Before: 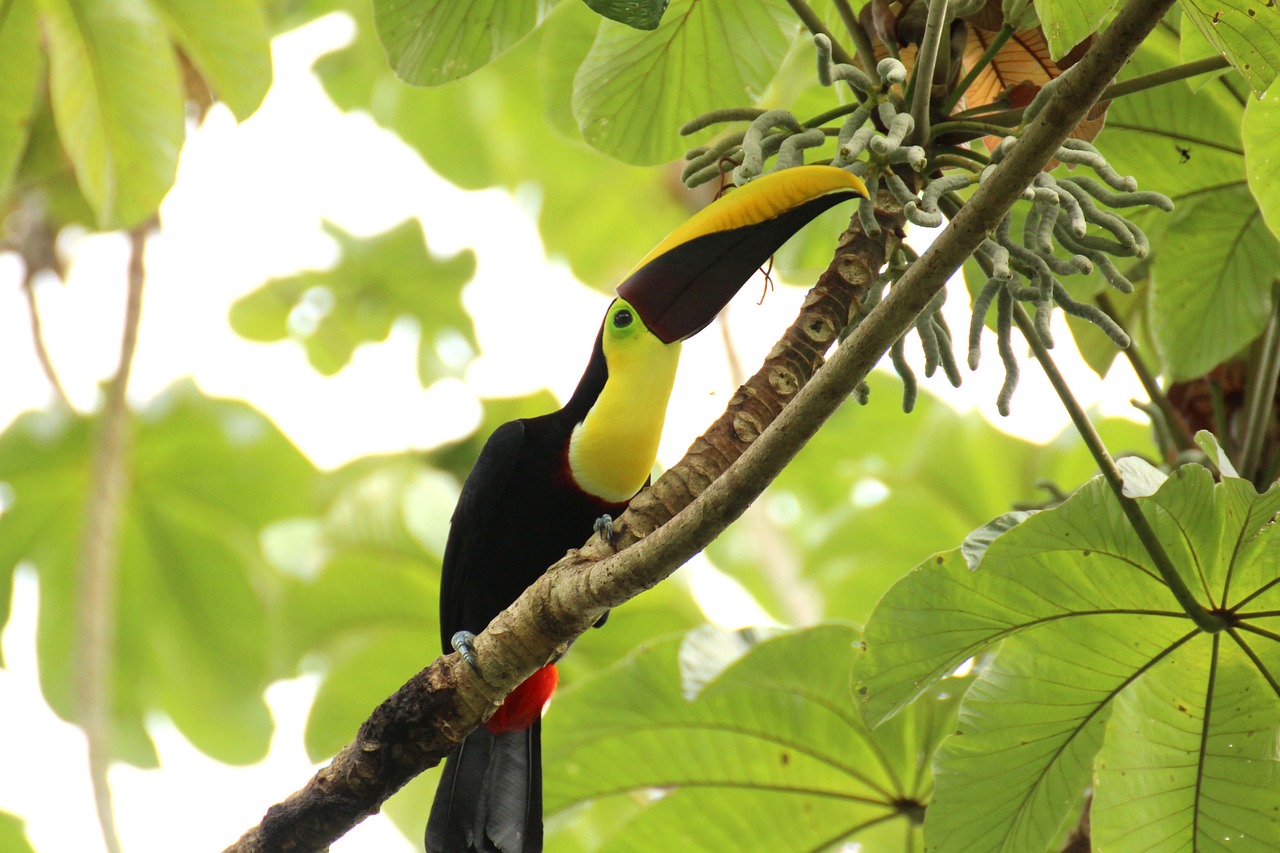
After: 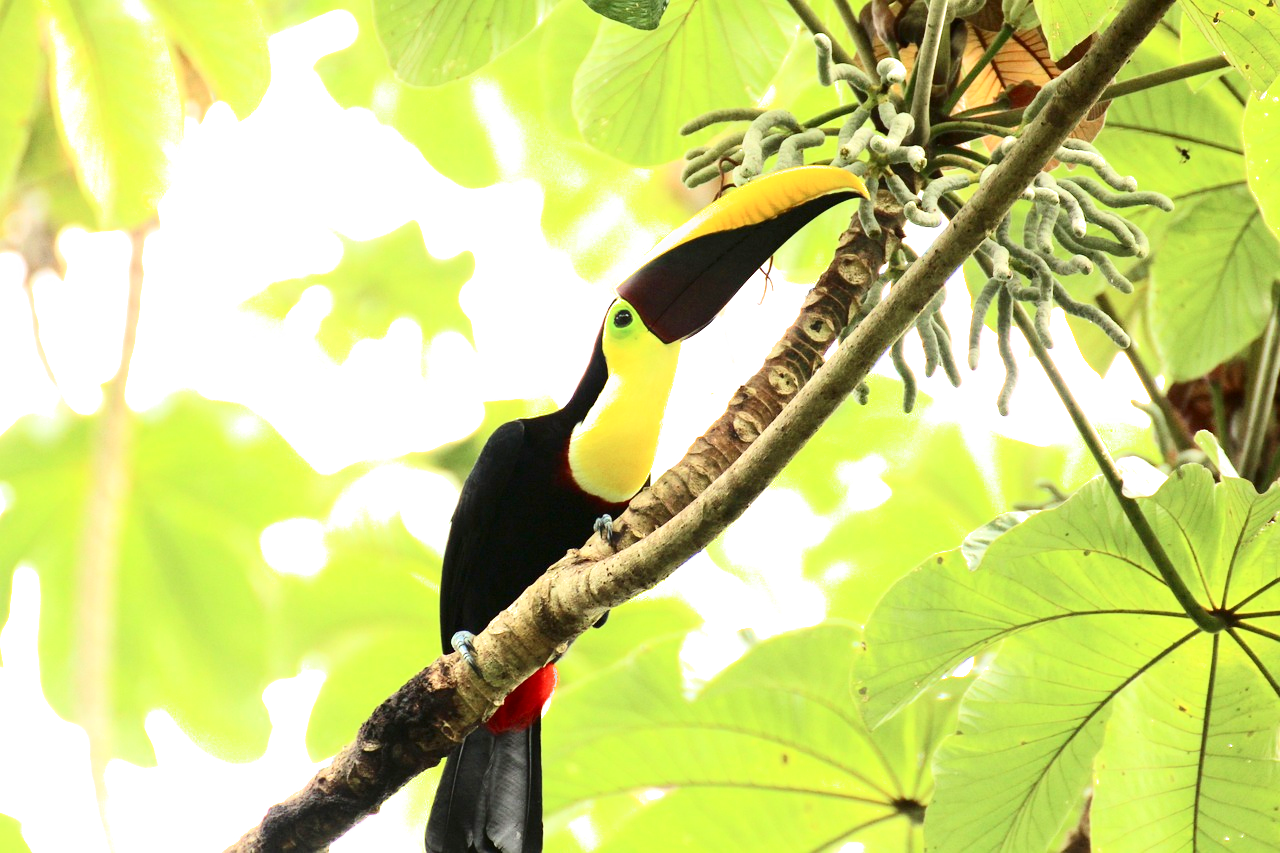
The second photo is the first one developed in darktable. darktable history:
contrast brightness saturation: contrast 0.28
exposure: black level correction 0, exposure 1.2 EV, compensate highlight preservation false
filmic rgb: black relative exposure -15 EV, white relative exposure 3 EV, threshold 6 EV, target black luminance 0%, hardness 9.27, latitude 99%, contrast 0.912, shadows ↔ highlights balance 0.505%, add noise in highlights 0, color science v3 (2019), use custom middle-gray values true, iterations of high-quality reconstruction 0, contrast in highlights soft, enable highlight reconstruction true
